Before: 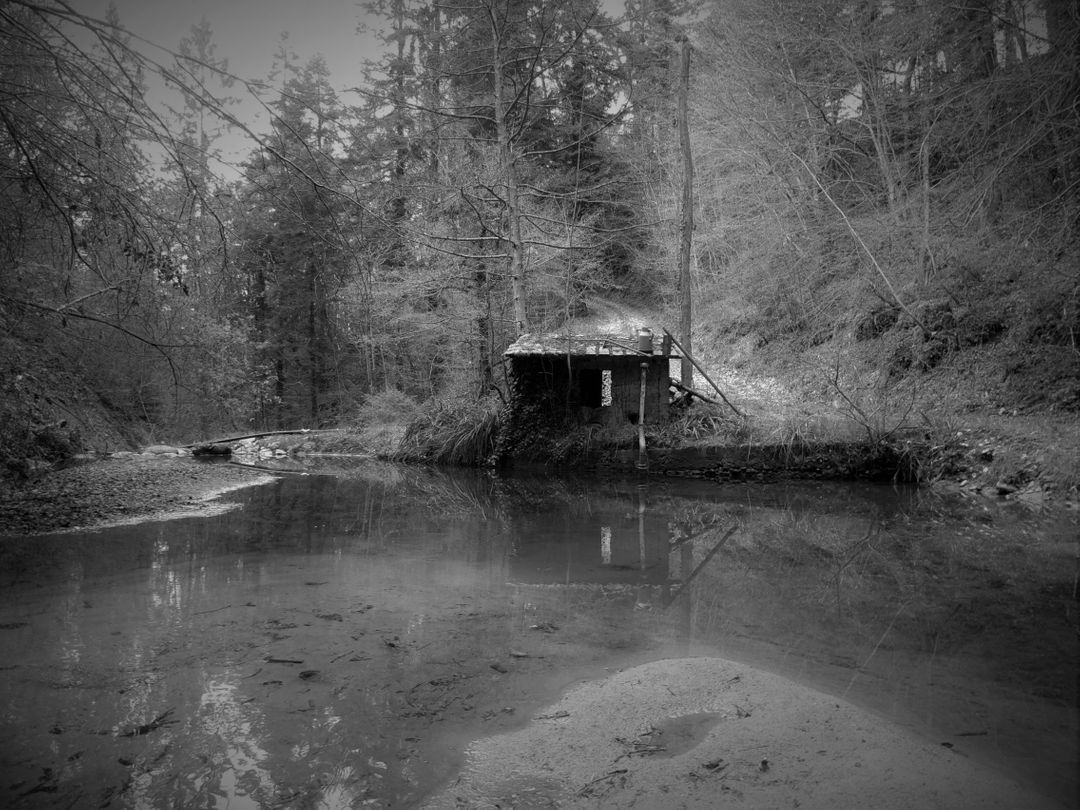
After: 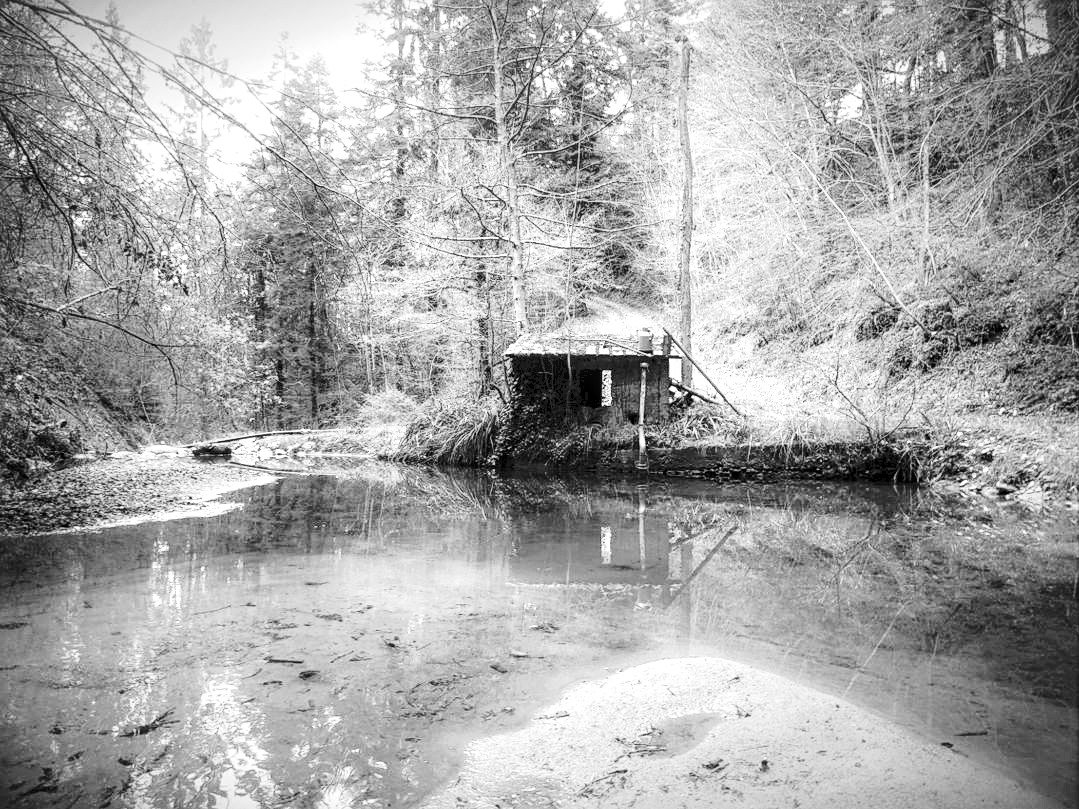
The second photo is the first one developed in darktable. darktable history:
exposure: black level correction 0.001, exposure 1.646 EV, compensate exposure bias true, compensate highlight preservation false
tone curve: curves: ch0 [(0, 0) (0.003, 0.046) (0.011, 0.052) (0.025, 0.059) (0.044, 0.069) (0.069, 0.084) (0.1, 0.107) (0.136, 0.133) (0.177, 0.171) (0.224, 0.216) (0.277, 0.293) (0.335, 0.371) (0.399, 0.481) (0.468, 0.577) (0.543, 0.662) (0.623, 0.749) (0.709, 0.831) (0.801, 0.891) (0.898, 0.942) (1, 1)], preserve colors none
local contrast: detail 130%
sharpen: amount 0.2
